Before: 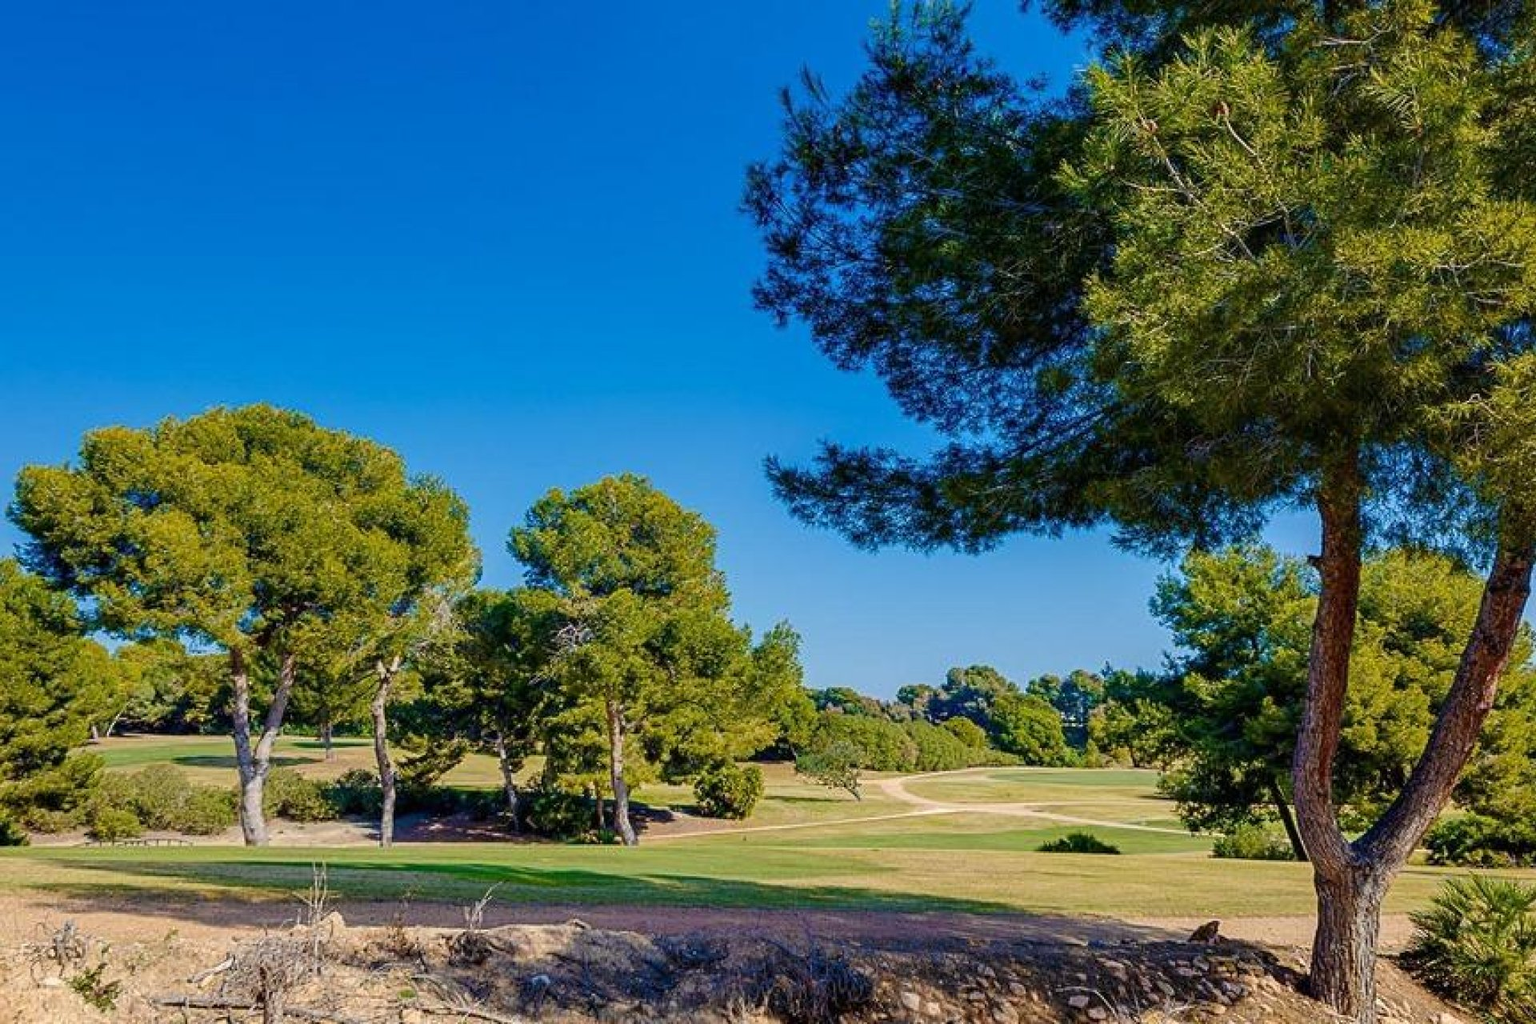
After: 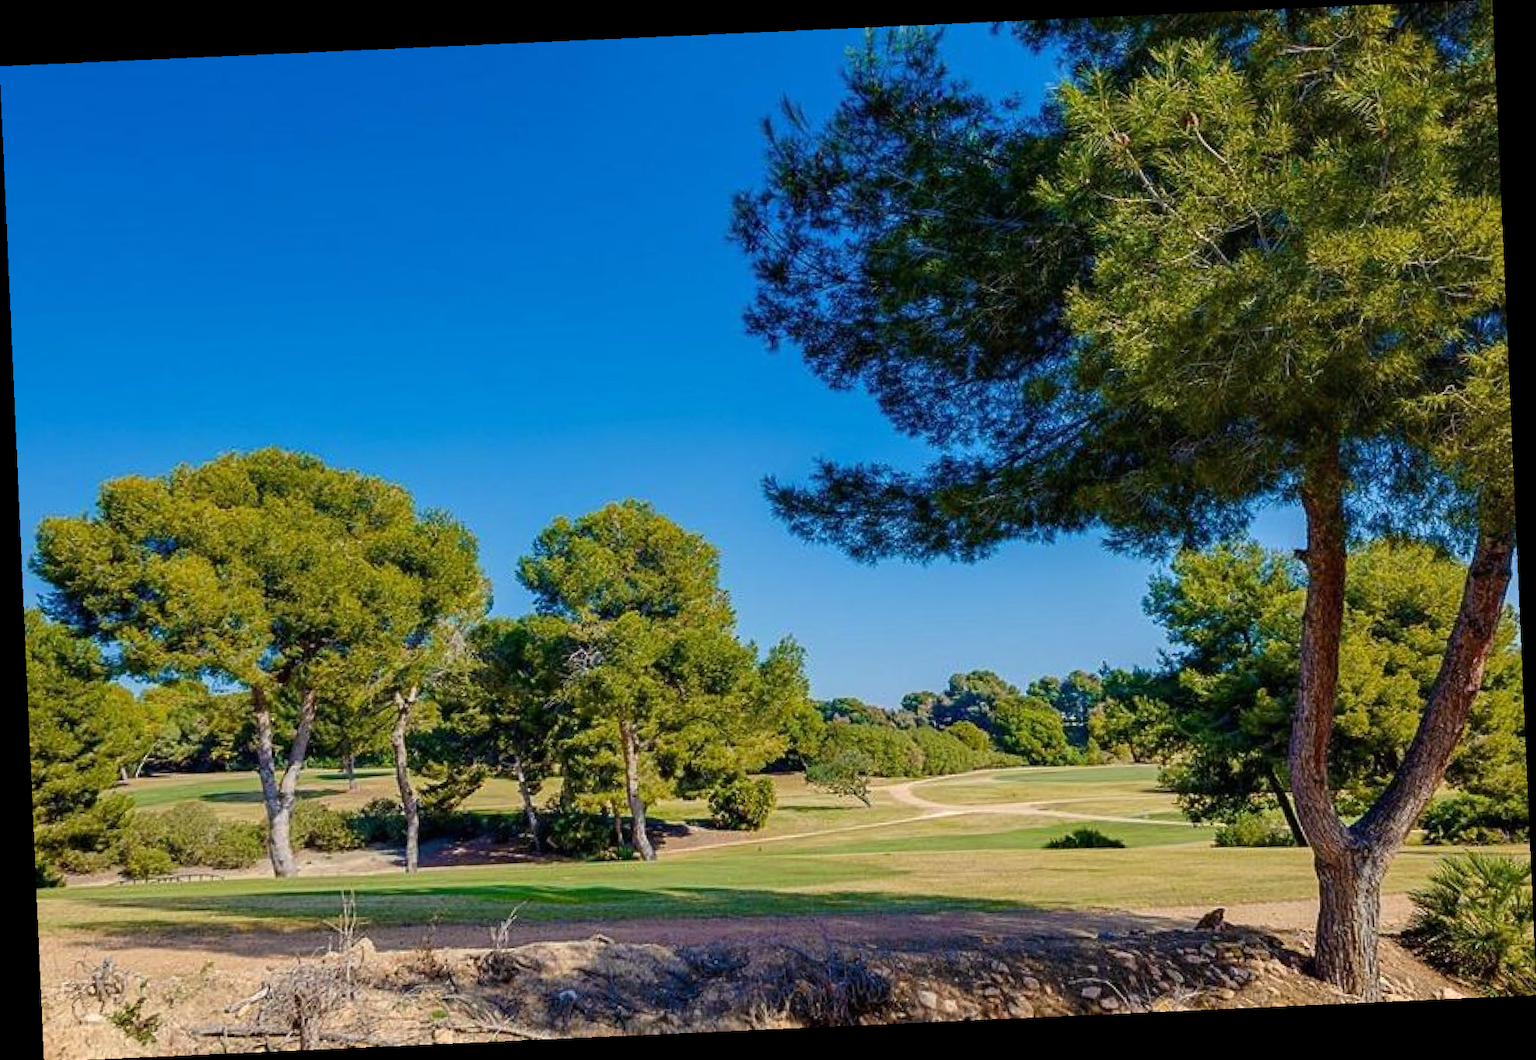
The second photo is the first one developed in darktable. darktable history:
rotate and perspective: rotation -2.56°, automatic cropping off
